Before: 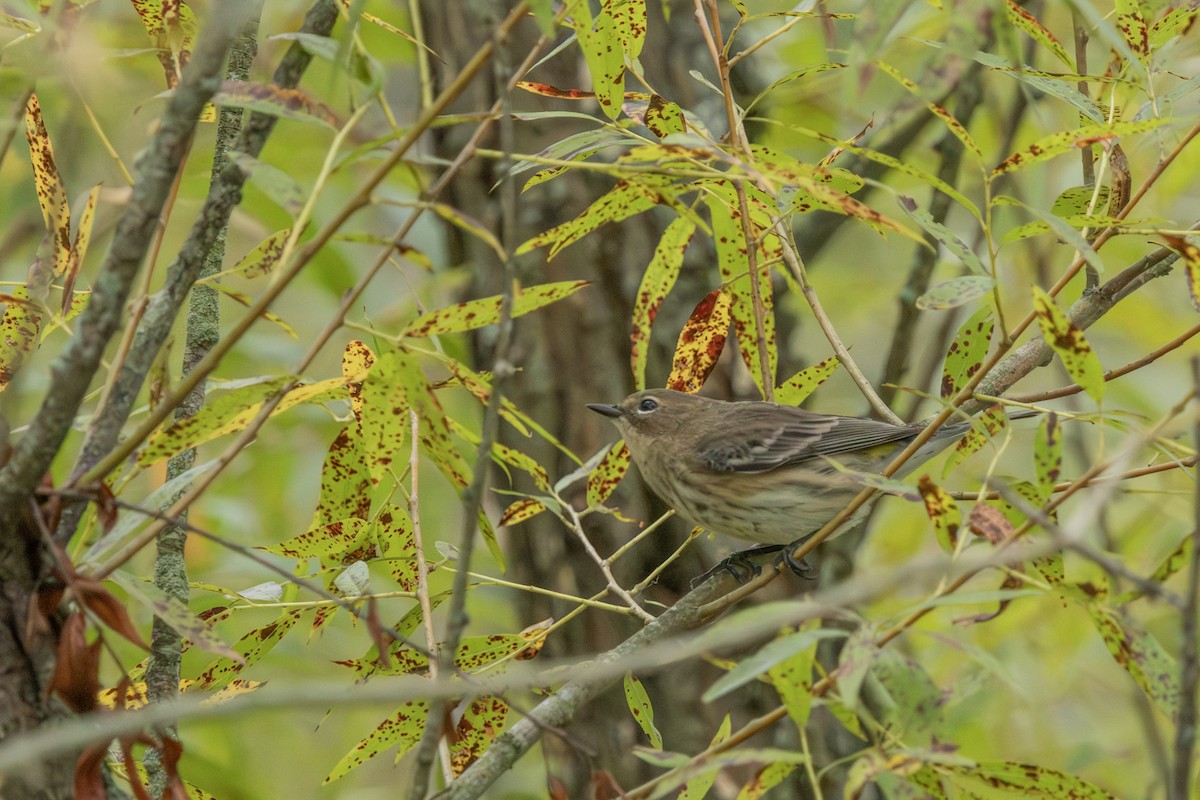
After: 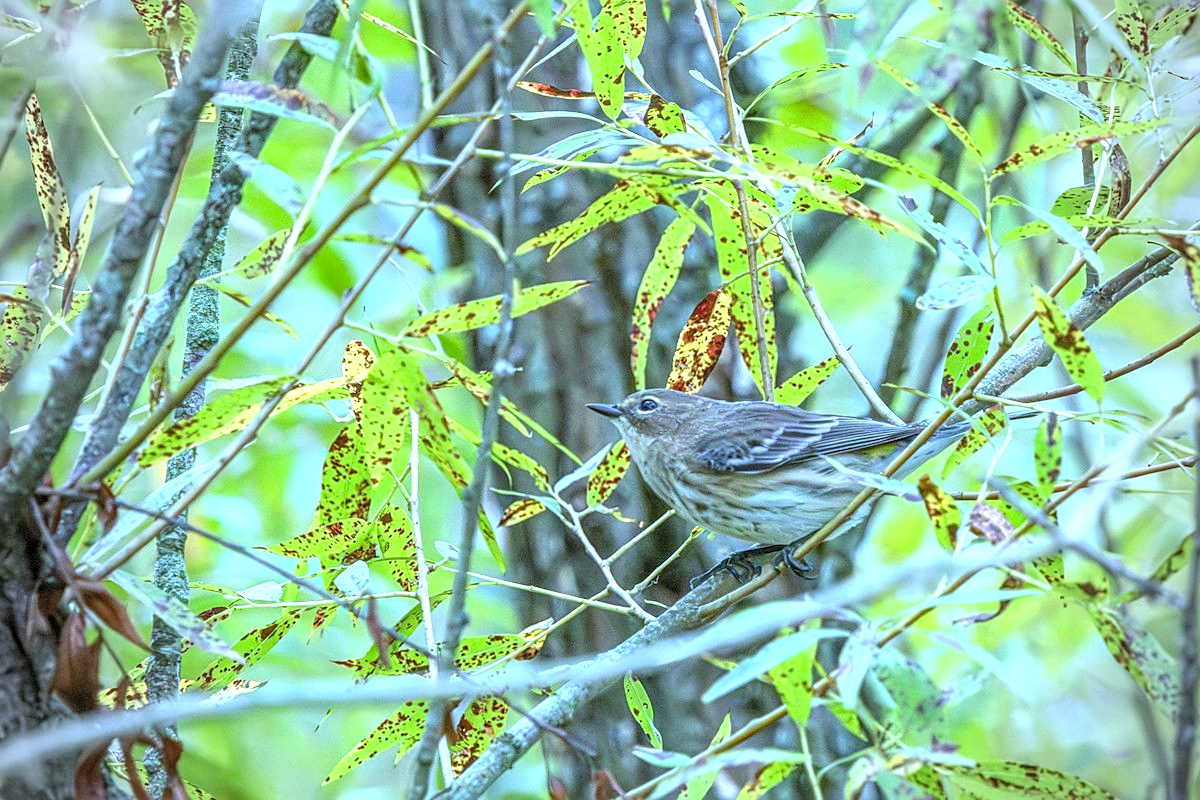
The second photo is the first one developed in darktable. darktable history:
exposure: black level correction 0, exposure 1.379 EV, compensate exposure bias true, compensate highlight preservation false
white balance: red 0.766, blue 1.537
sharpen: on, module defaults
vignetting: fall-off start 71.74%
local contrast: on, module defaults
